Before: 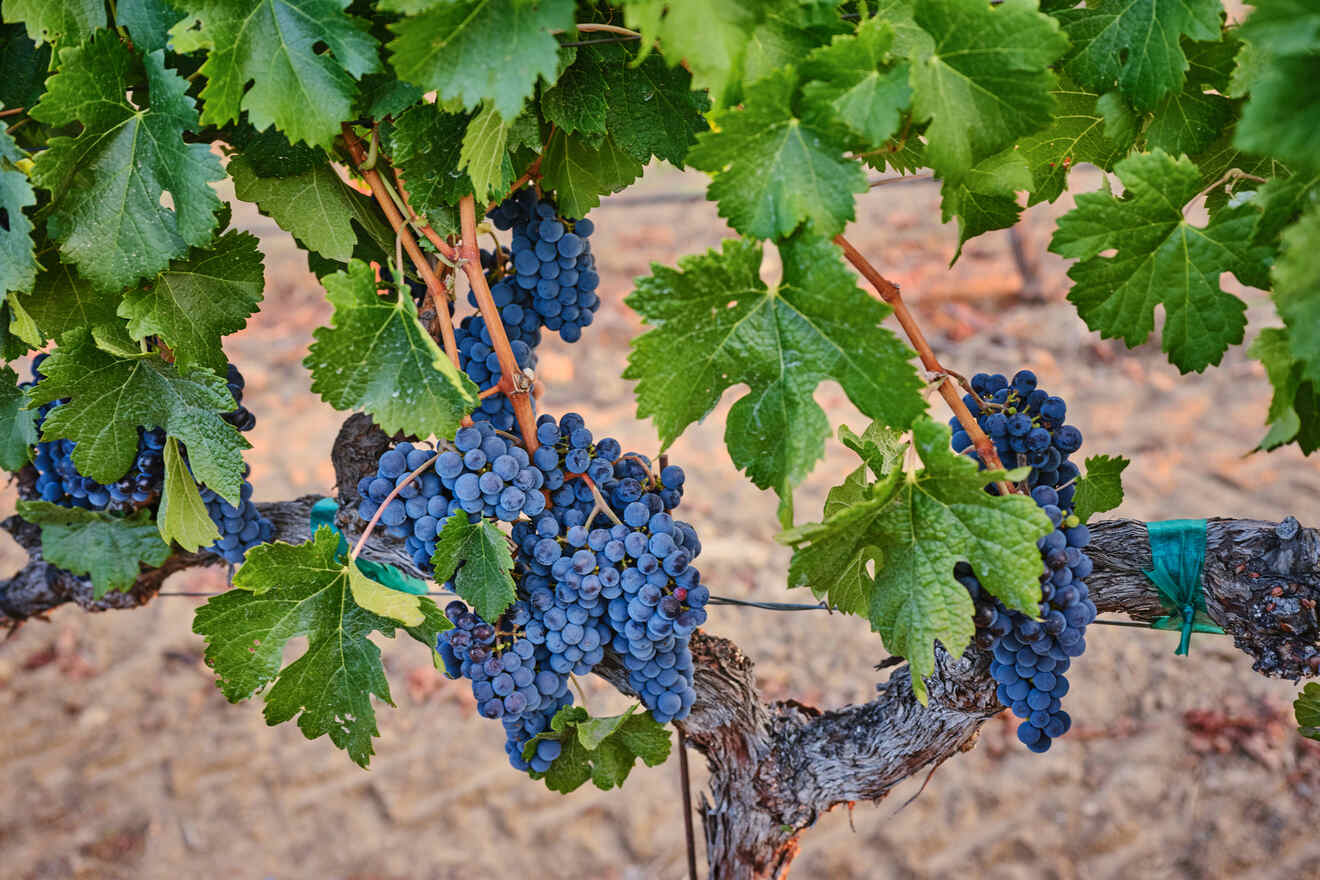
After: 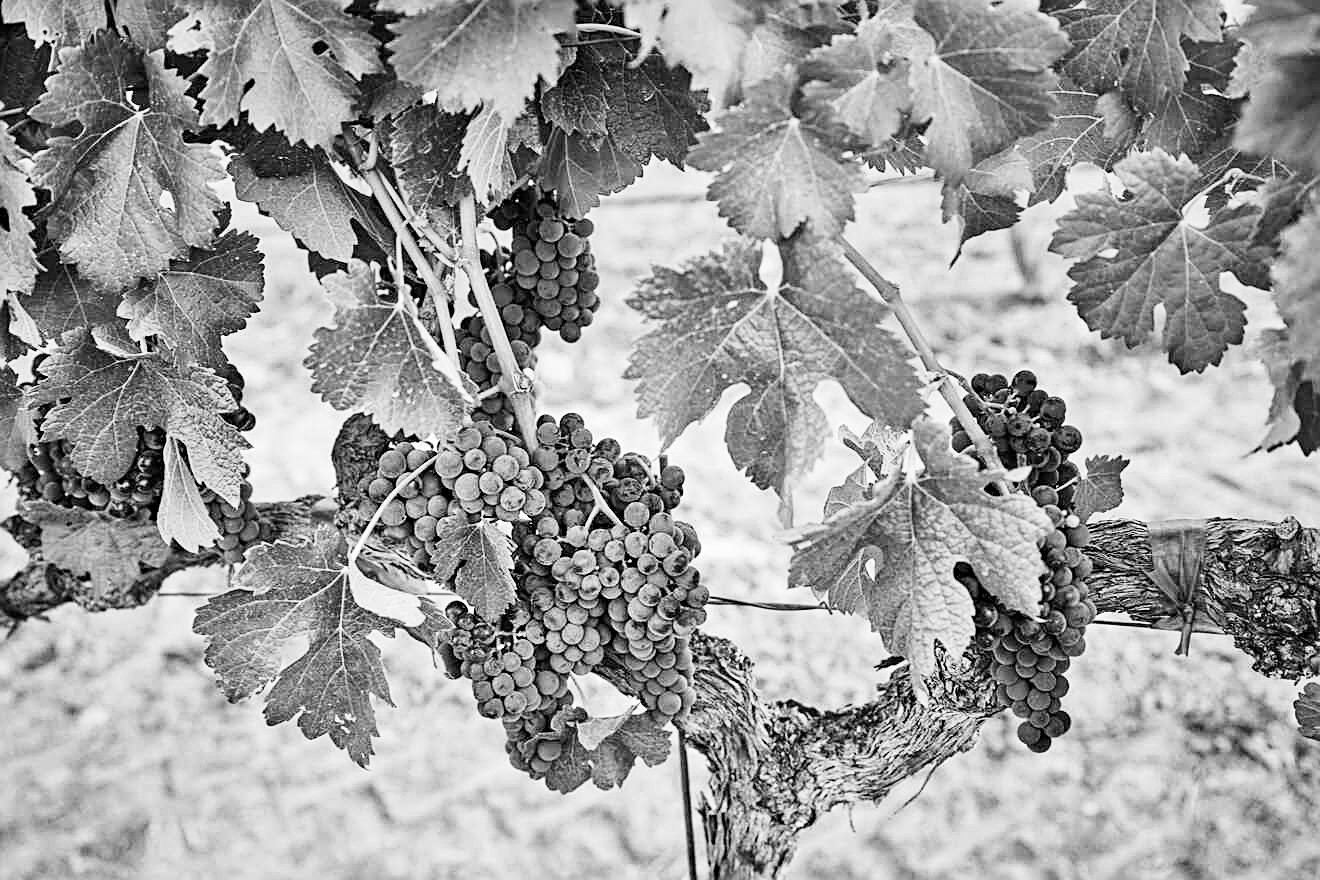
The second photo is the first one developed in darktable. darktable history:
sharpen: on, module defaults
white balance: red 1.467, blue 0.684
monochrome: on, module defaults
base curve: curves: ch0 [(0, 0) (0.005, 0.002) (0.15, 0.3) (0.4, 0.7) (0.75, 0.95) (1, 1)], preserve colors none
haze removal: compatibility mode true, adaptive false
